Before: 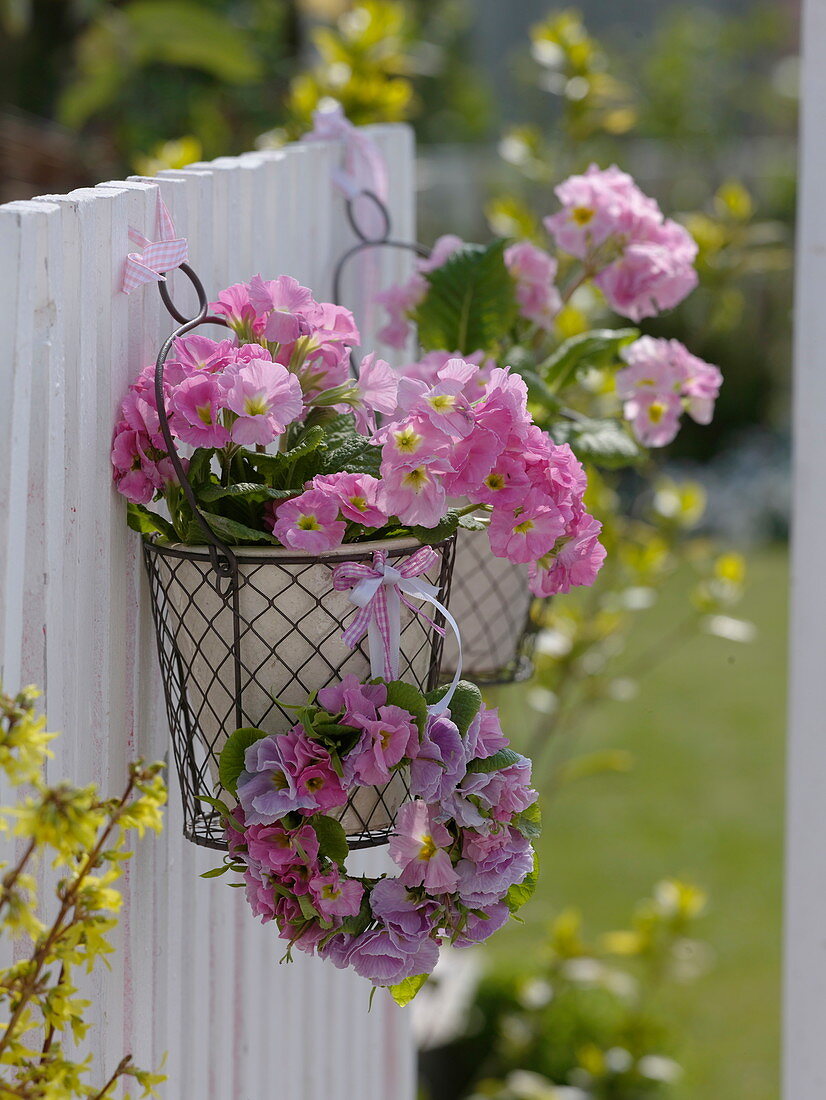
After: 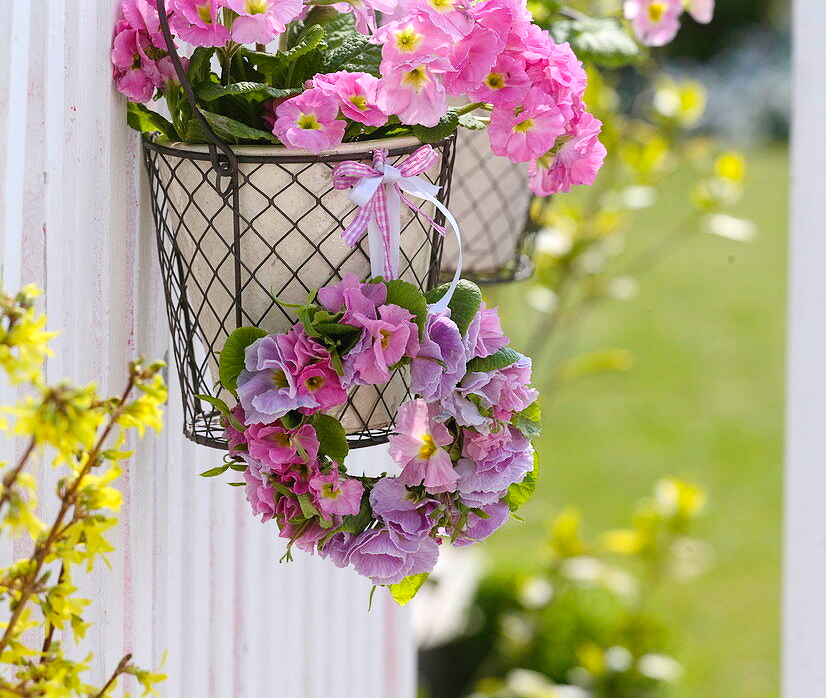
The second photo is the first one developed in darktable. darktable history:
shadows and highlights: shadows 4.31, highlights -17.23, shadows color adjustment 97.99%, highlights color adjustment 57.93%, soften with gaussian
contrast brightness saturation: contrast 0.196, brightness 0.16, saturation 0.215
crop and rotate: top 36.494%
exposure: exposure 0.496 EV, compensate exposure bias true, compensate highlight preservation false
